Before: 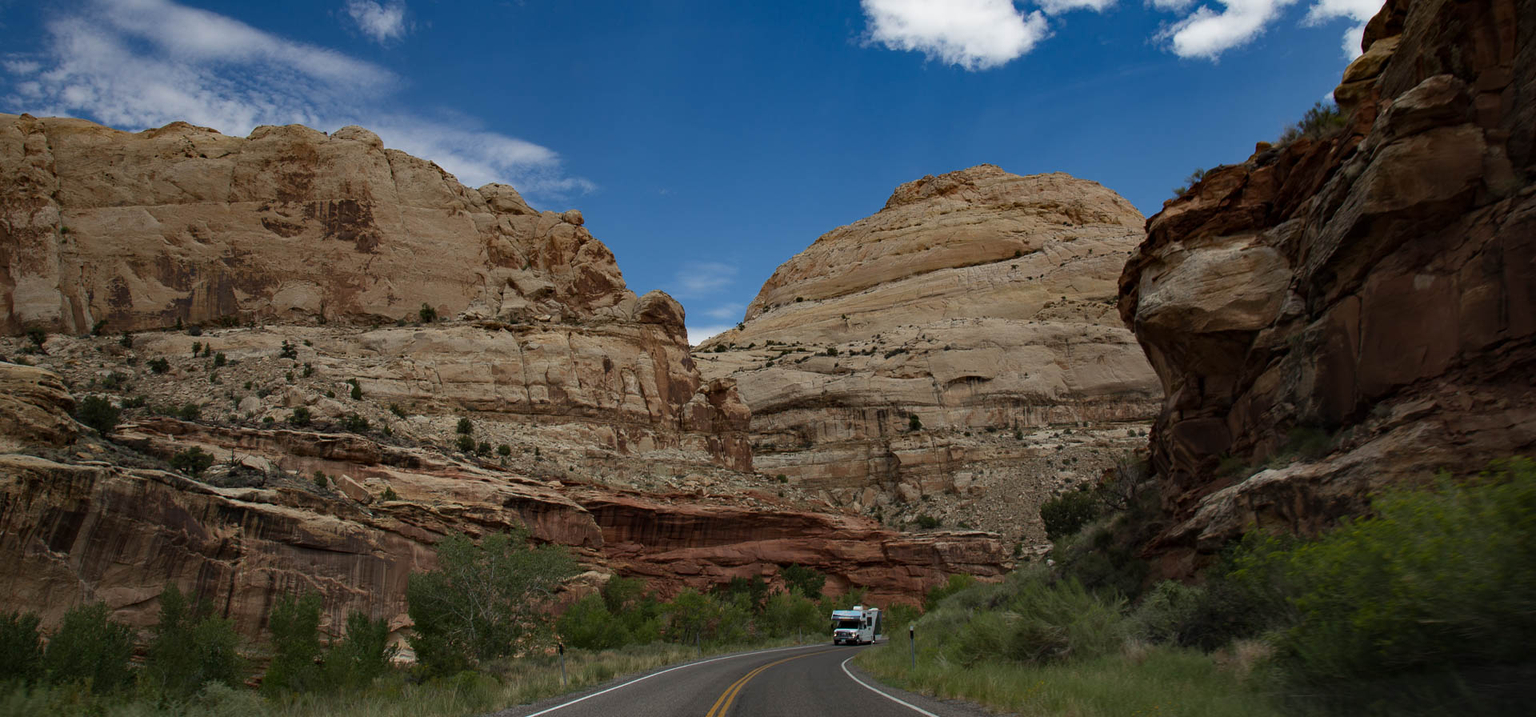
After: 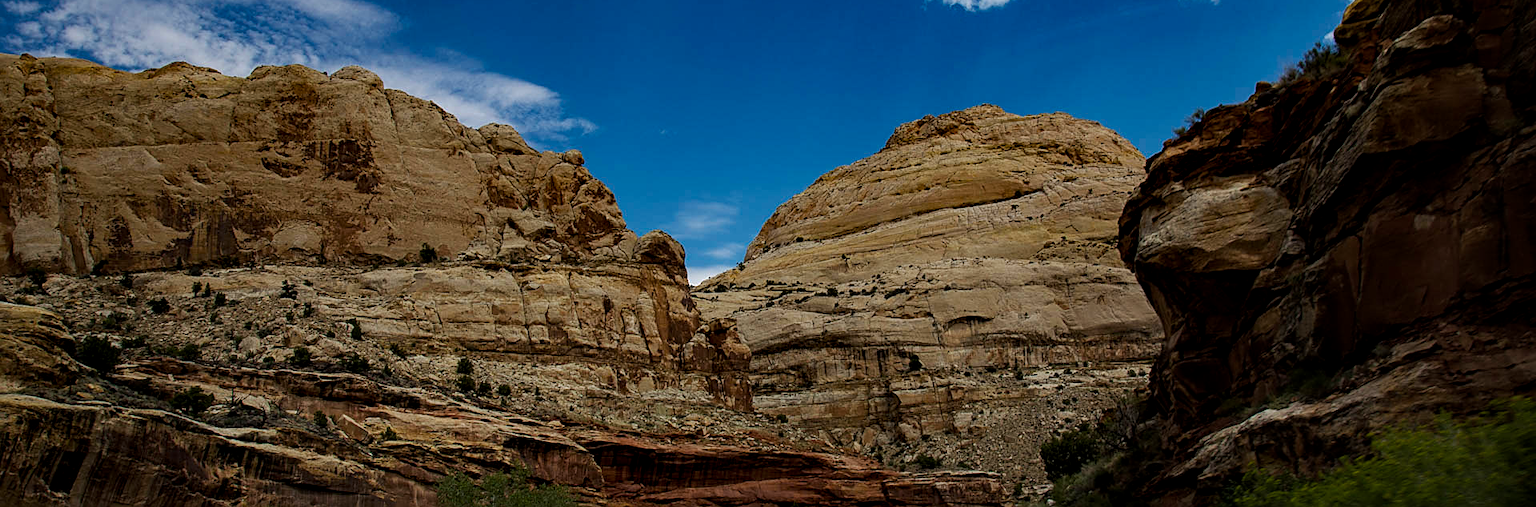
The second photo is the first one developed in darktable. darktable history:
base curve: curves: ch0 [(0, 0) (0.235, 0.266) (0.503, 0.496) (0.786, 0.72) (1, 1)], preserve colors none
tone equalizer: -7 EV 0.099 EV
sharpen: on, module defaults
crop and rotate: top 8.432%, bottom 20.792%
color balance rgb: power › luminance -14.859%, perceptual saturation grading › global saturation 29.647%, global vibrance 30.189%, contrast 9.414%
local contrast: on, module defaults
